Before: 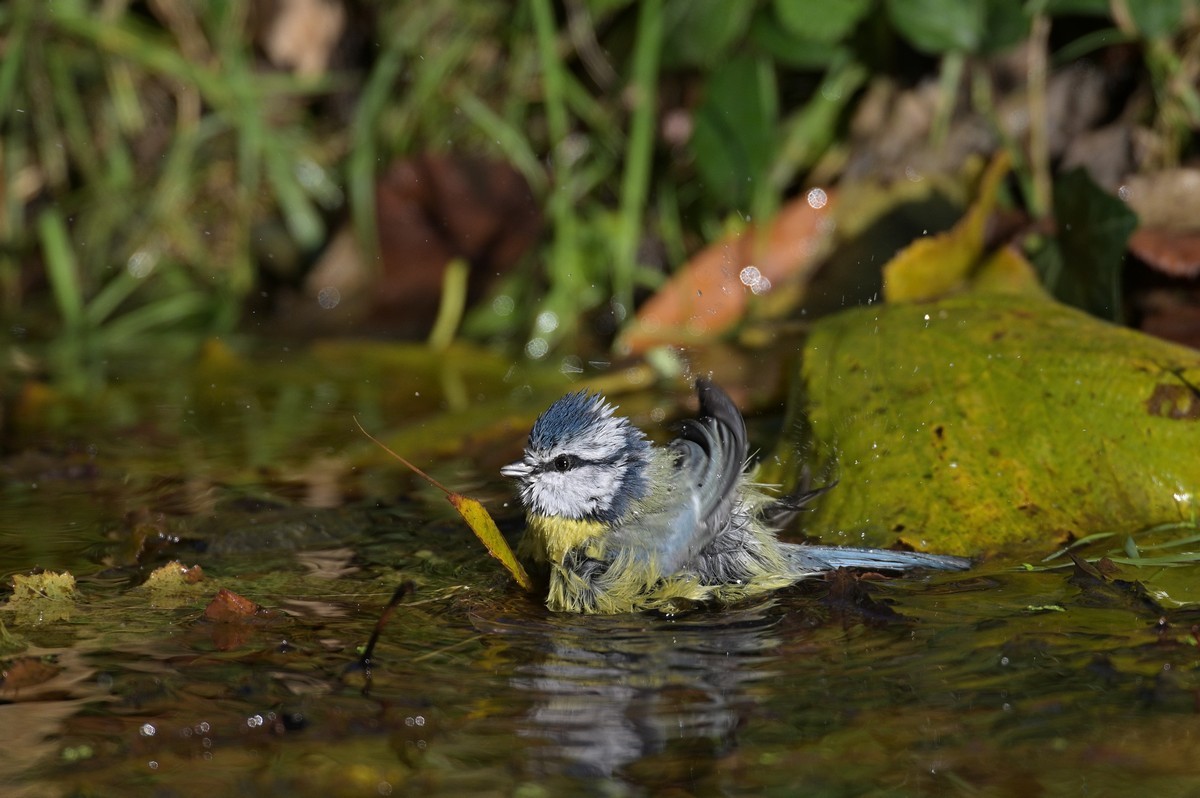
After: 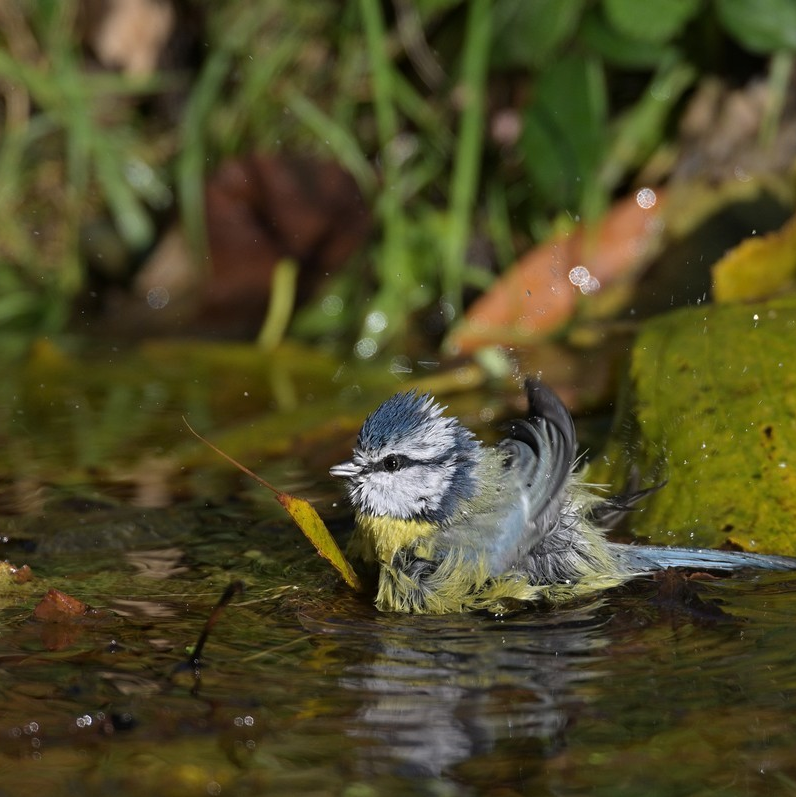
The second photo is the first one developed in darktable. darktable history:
crop and rotate: left 14.294%, right 19.352%
